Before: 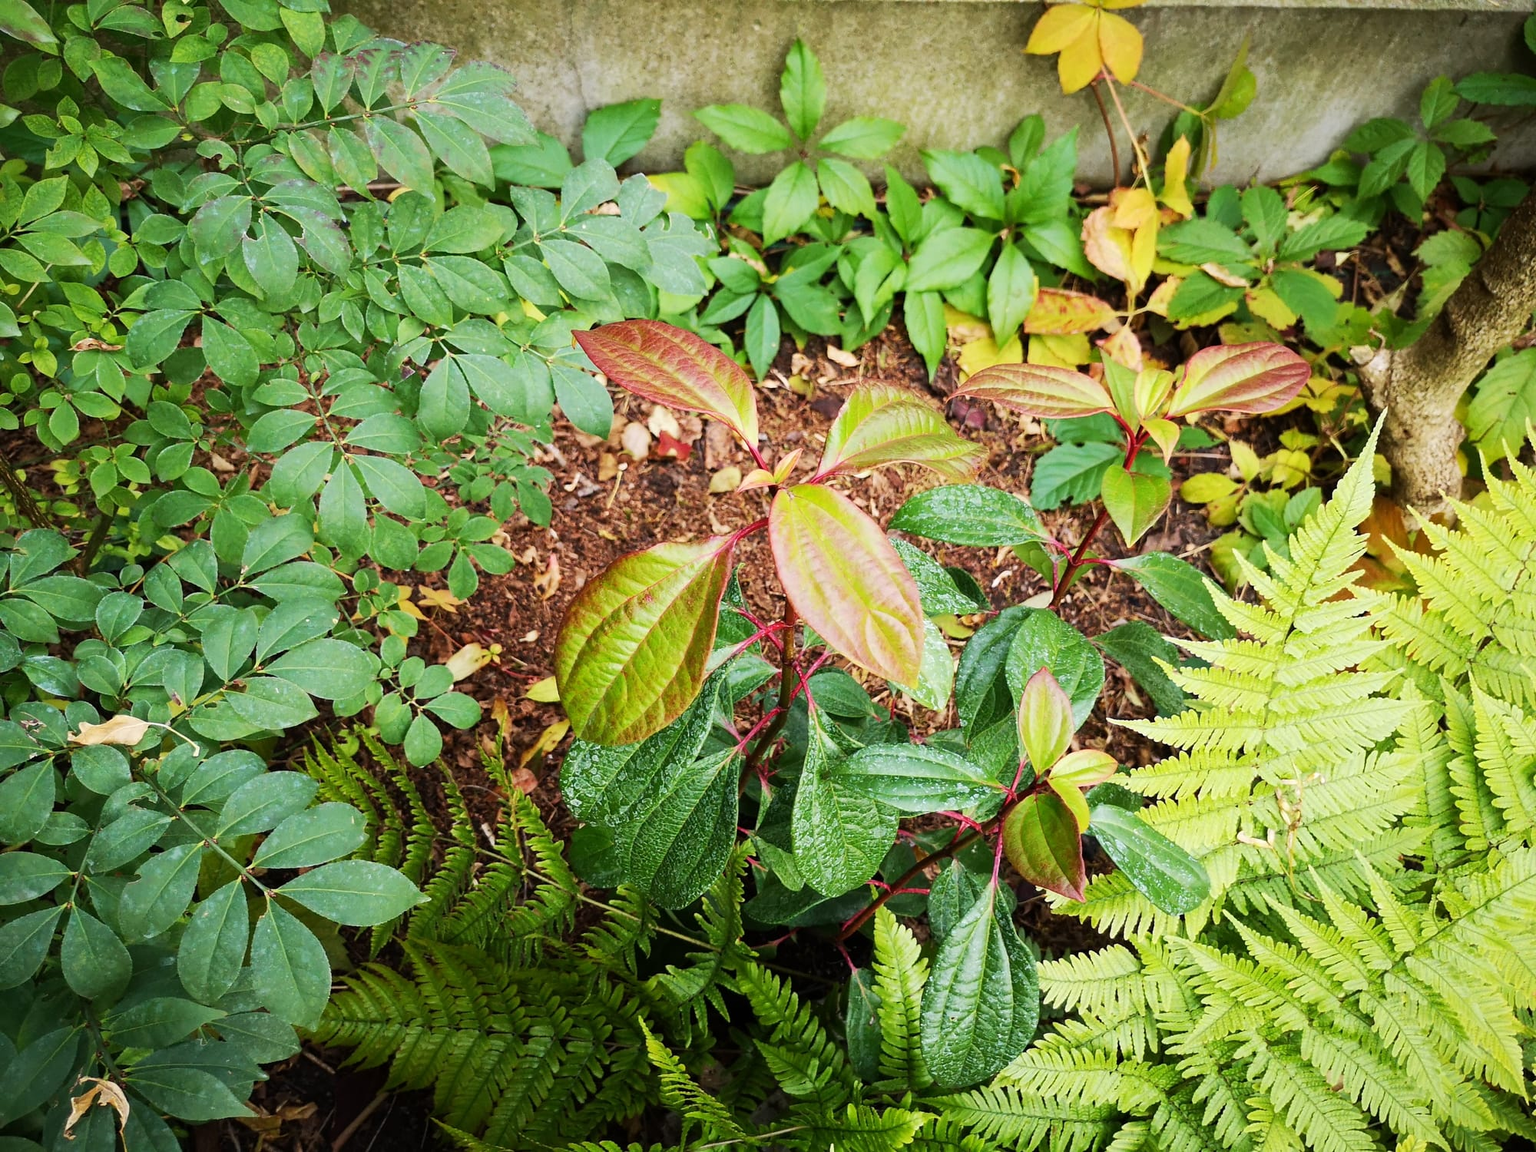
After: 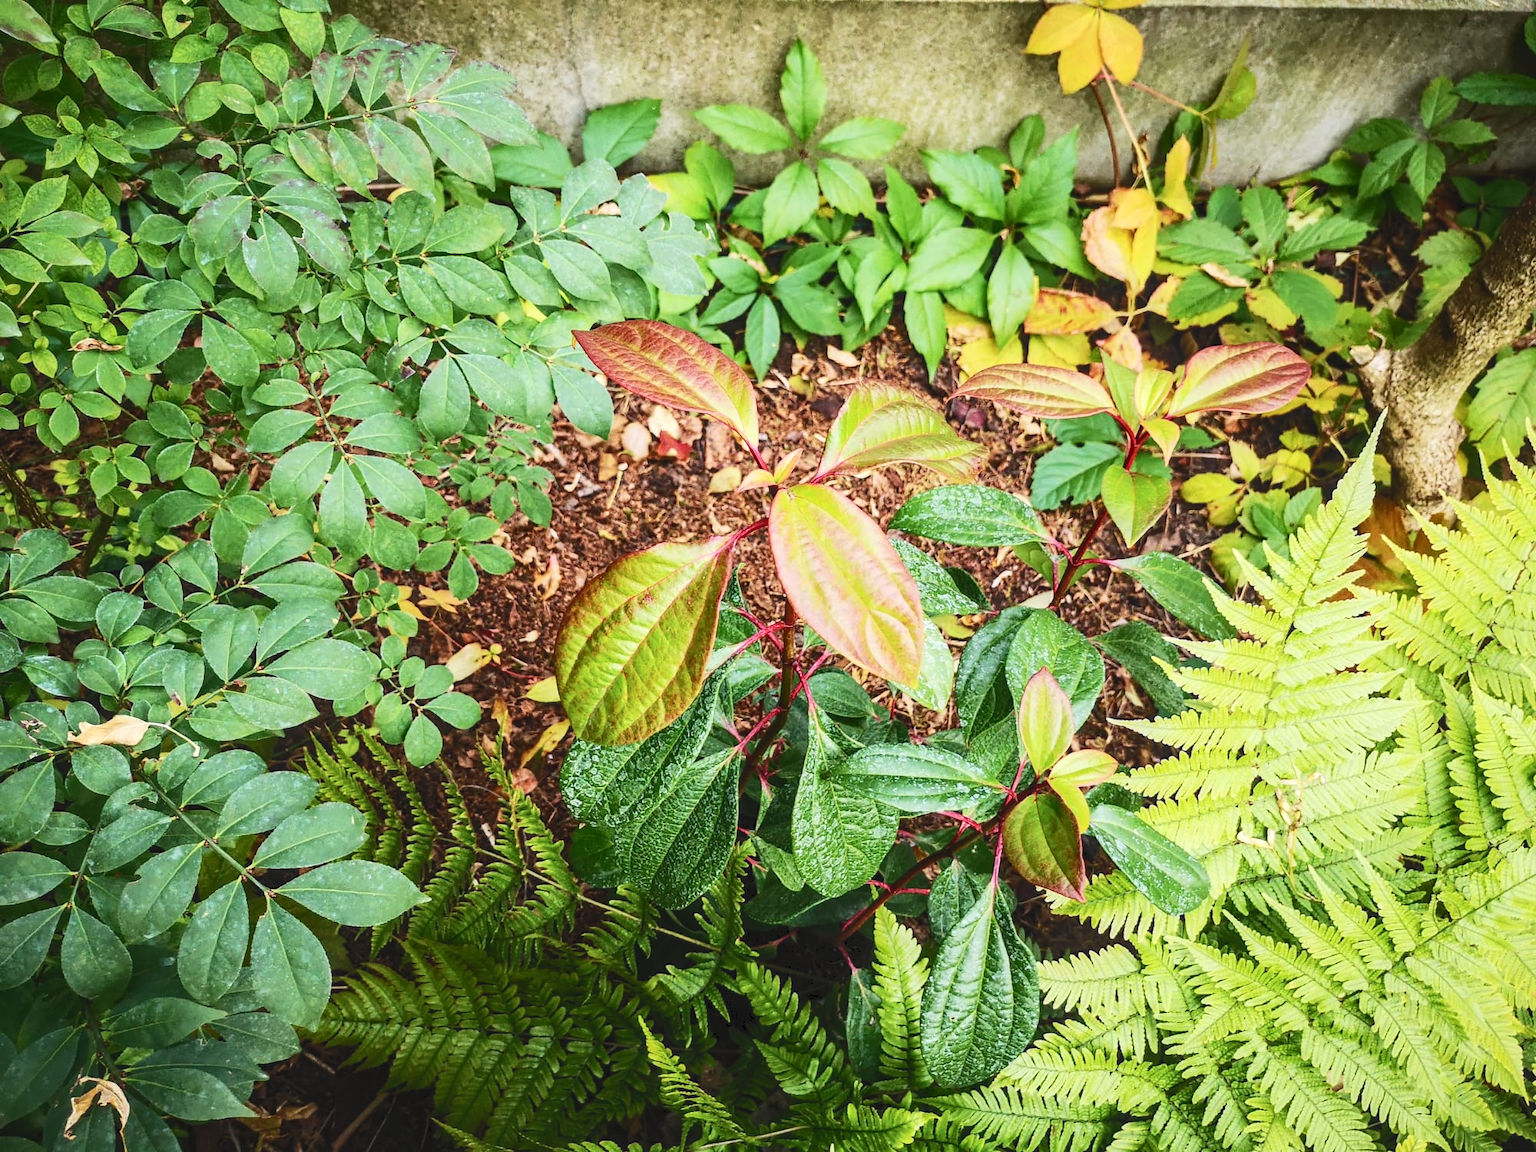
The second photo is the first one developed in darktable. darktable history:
tone curve: curves: ch0 [(0, 0) (0.003, 0.077) (0.011, 0.089) (0.025, 0.105) (0.044, 0.122) (0.069, 0.134) (0.1, 0.151) (0.136, 0.171) (0.177, 0.198) (0.224, 0.23) (0.277, 0.273) (0.335, 0.343) (0.399, 0.422) (0.468, 0.508) (0.543, 0.601) (0.623, 0.695) (0.709, 0.782) (0.801, 0.866) (0.898, 0.934) (1, 1)], color space Lab, independent channels, preserve colors none
local contrast: on, module defaults
